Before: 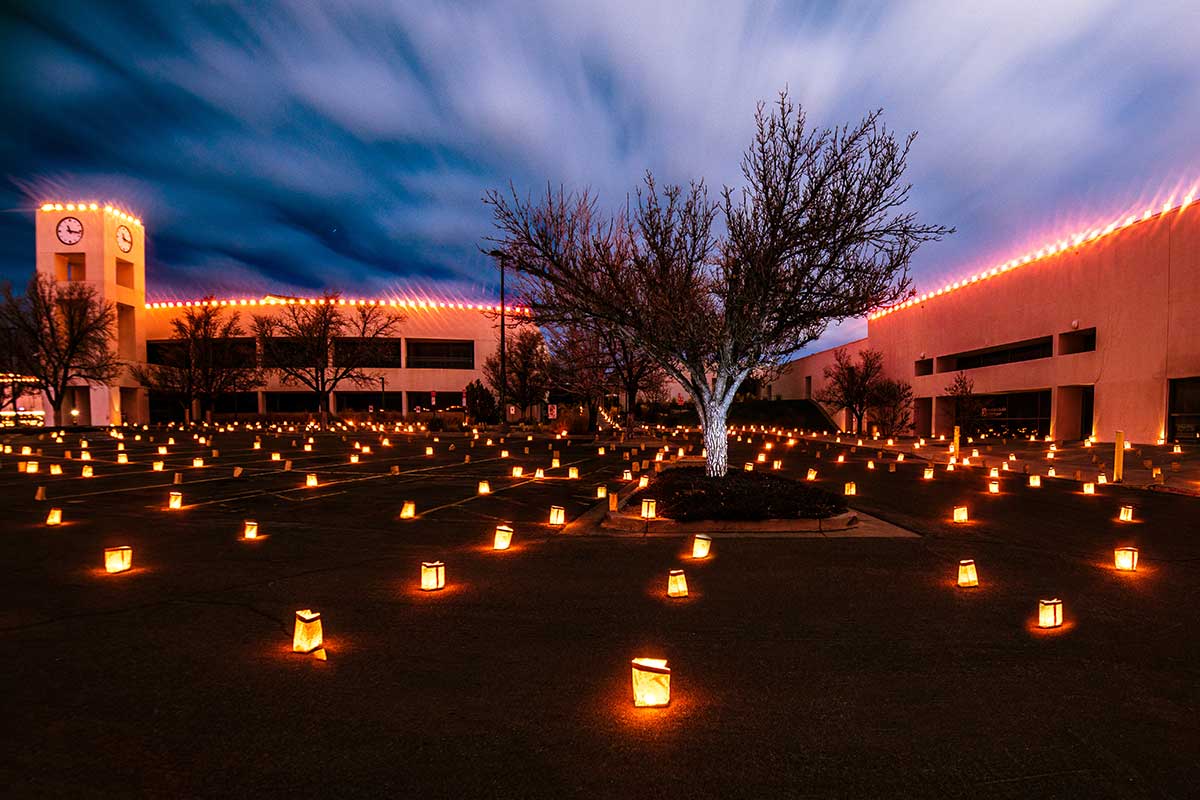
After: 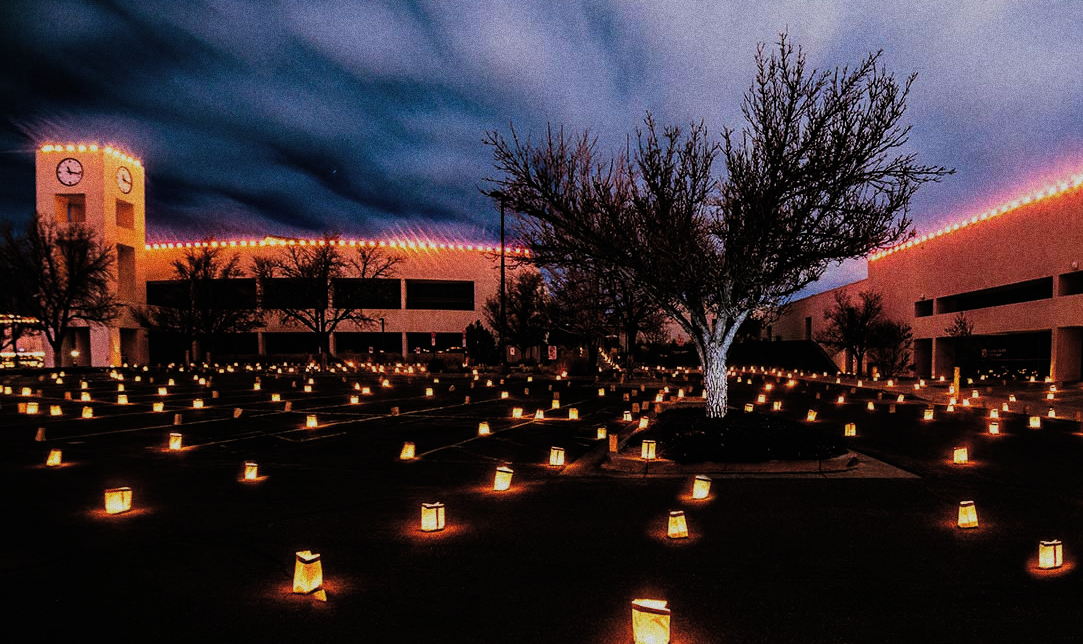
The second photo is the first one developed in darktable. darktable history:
grain: coarseness 0.09 ISO, strength 40%
filmic rgb: black relative exposure -5 EV, white relative exposure 3.5 EV, hardness 3.19, contrast 1.2, highlights saturation mix -50%
crop: top 7.49%, right 9.717%, bottom 11.943%
exposure: black level correction -0.015, exposure -0.5 EV, compensate highlight preservation false
